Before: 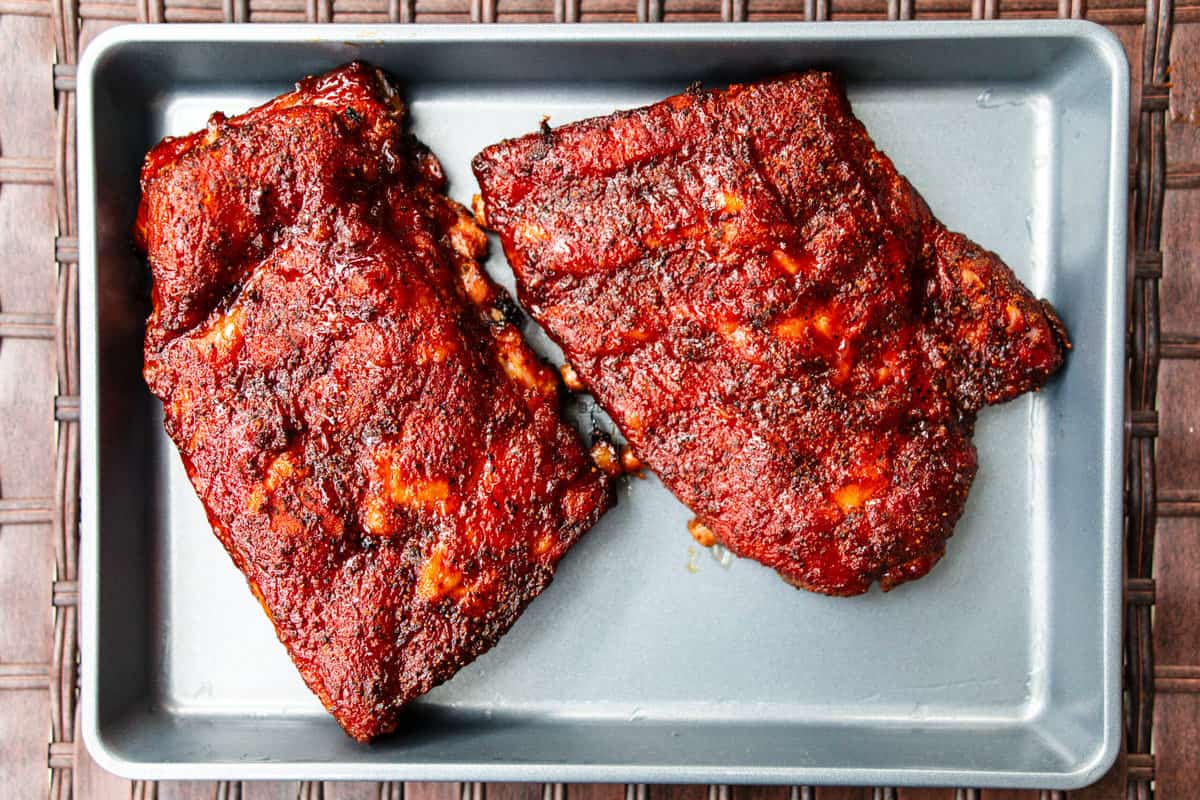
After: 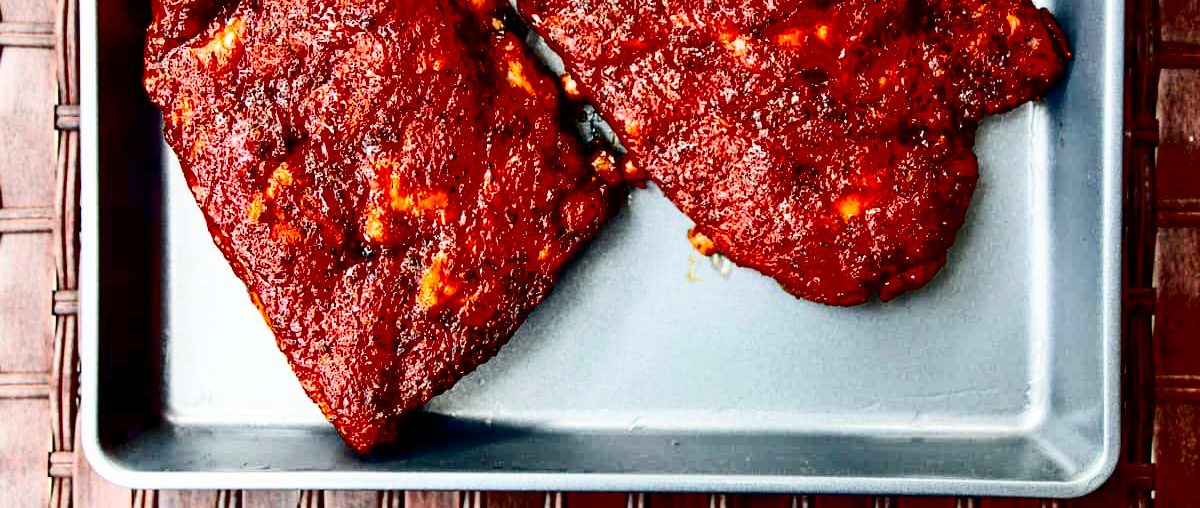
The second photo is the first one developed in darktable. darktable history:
crop and rotate: top 36.435%
contrast brightness saturation: contrast 0.32, brightness -0.08, saturation 0.17
exposure: black level correction 0.056, compensate highlight preservation false
